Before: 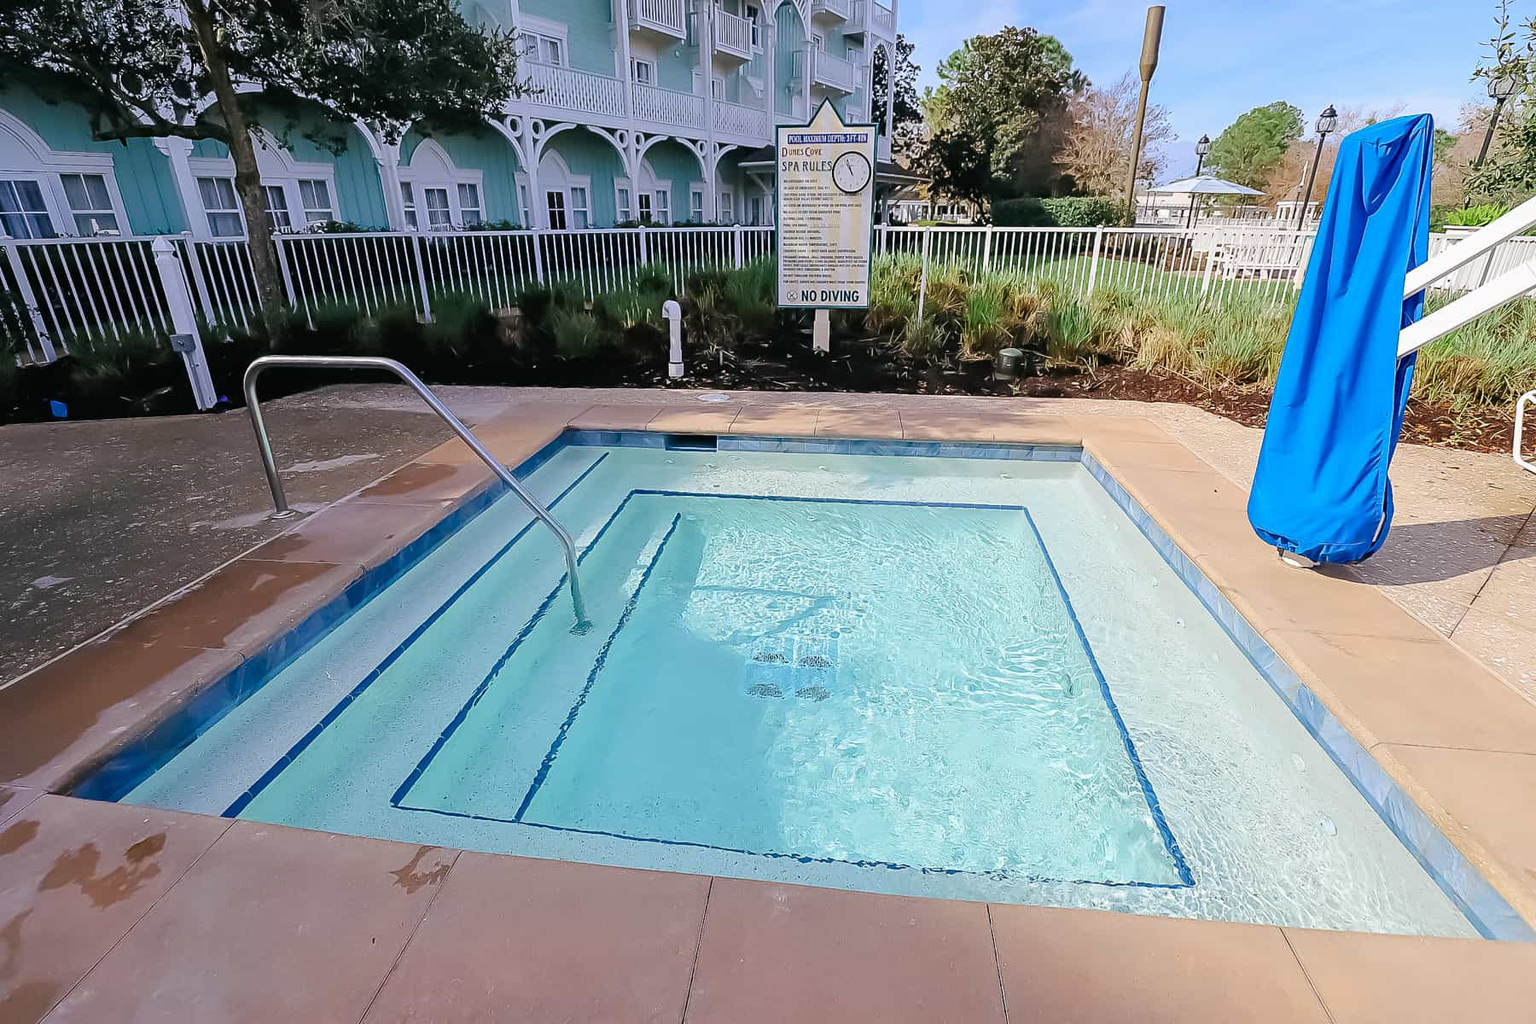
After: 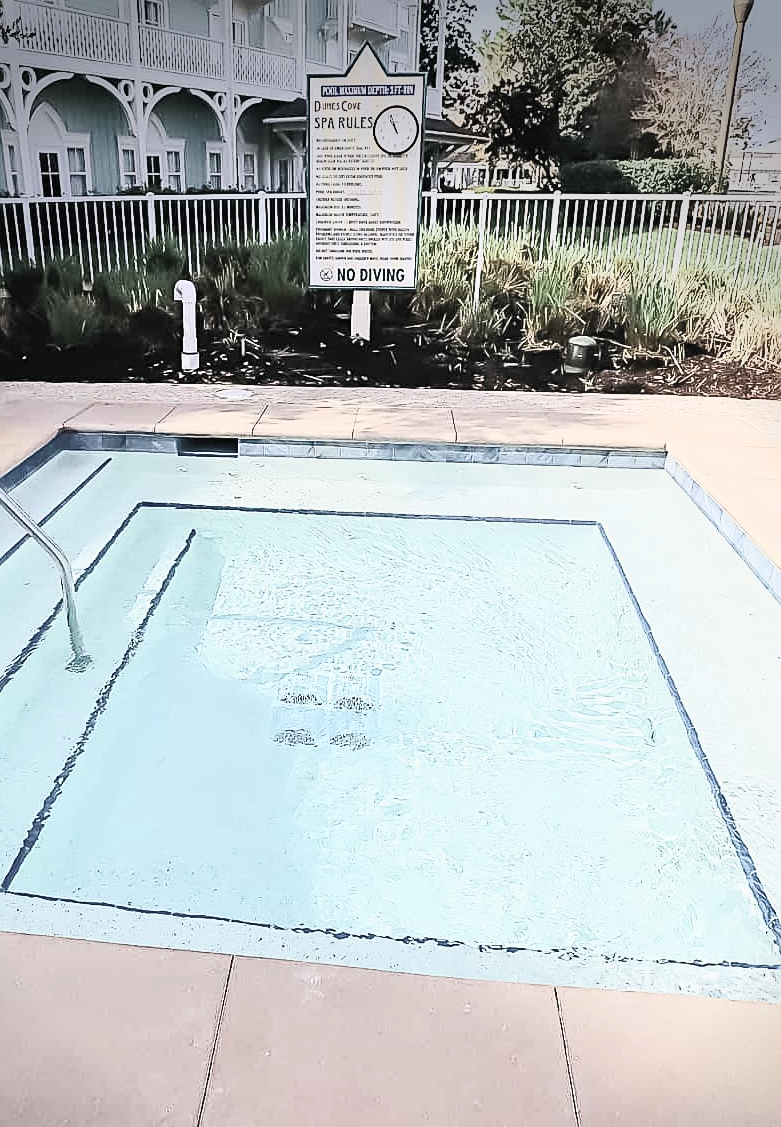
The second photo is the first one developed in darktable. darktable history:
crop: left 33.452%, top 6.025%, right 23.155%
vignetting: brightness -0.629, saturation -0.007, center (-0.028, 0.239)
sharpen: on, module defaults
filmic rgb: black relative exposure -13 EV, threshold 3 EV, target white luminance 85%, hardness 6.3, latitude 42.11%, contrast 0.858, shadows ↔ highlights balance 8.63%, color science v4 (2020), enable highlight reconstruction true
color correction: saturation 0.8
contrast brightness saturation: contrast 0.57, brightness 0.57, saturation -0.34
